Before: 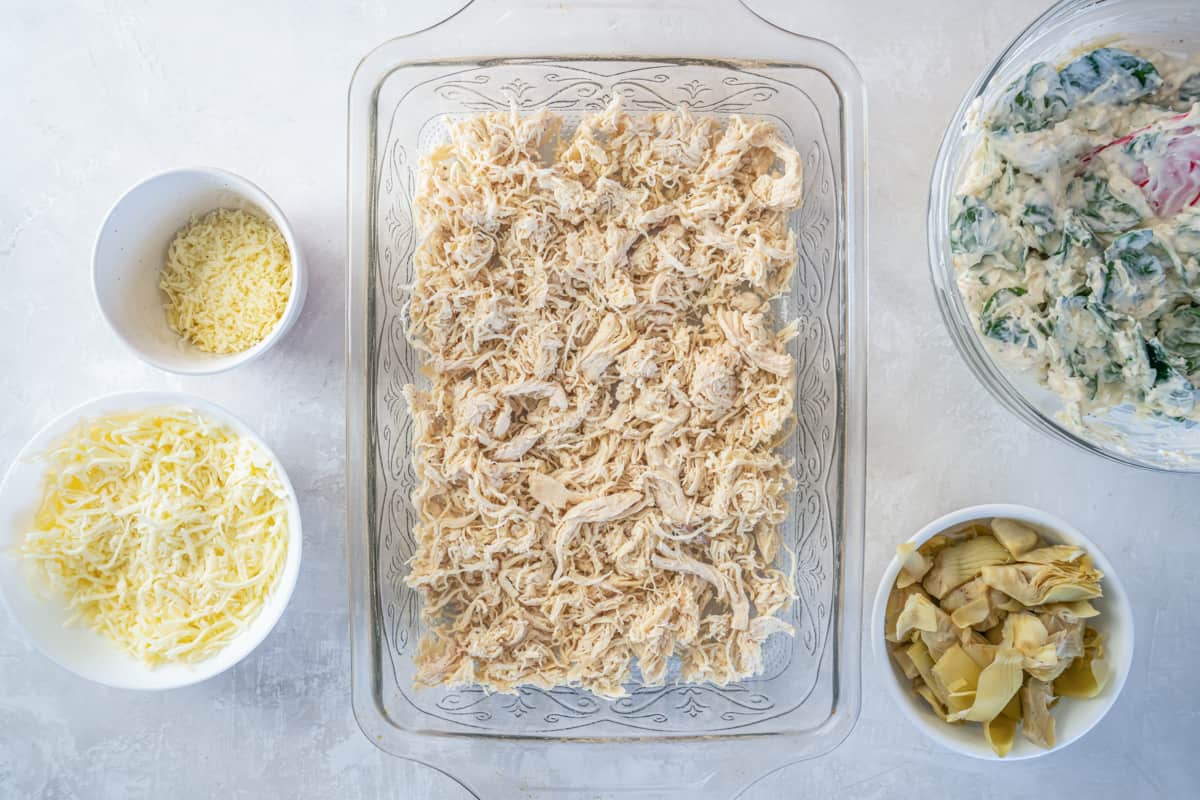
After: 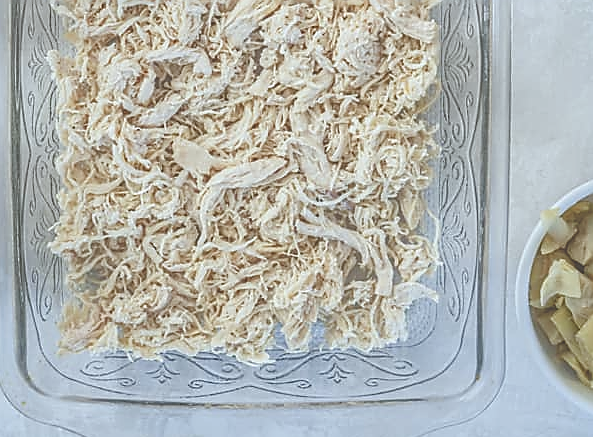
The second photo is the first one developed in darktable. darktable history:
color balance rgb: perceptual saturation grading › global saturation 20%, perceptual saturation grading › highlights -50%, perceptual saturation grading › shadows 30%
exposure: black level correction -0.062, exposure -0.05 EV, compensate highlight preservation false
sharpen: radius 1.4, amount 1.25, threshold 0.7
white balance: red 0.925, blue 1.046
crop: left 29.672%, top 41.786%, right 20.851%, bottom 3.487%
